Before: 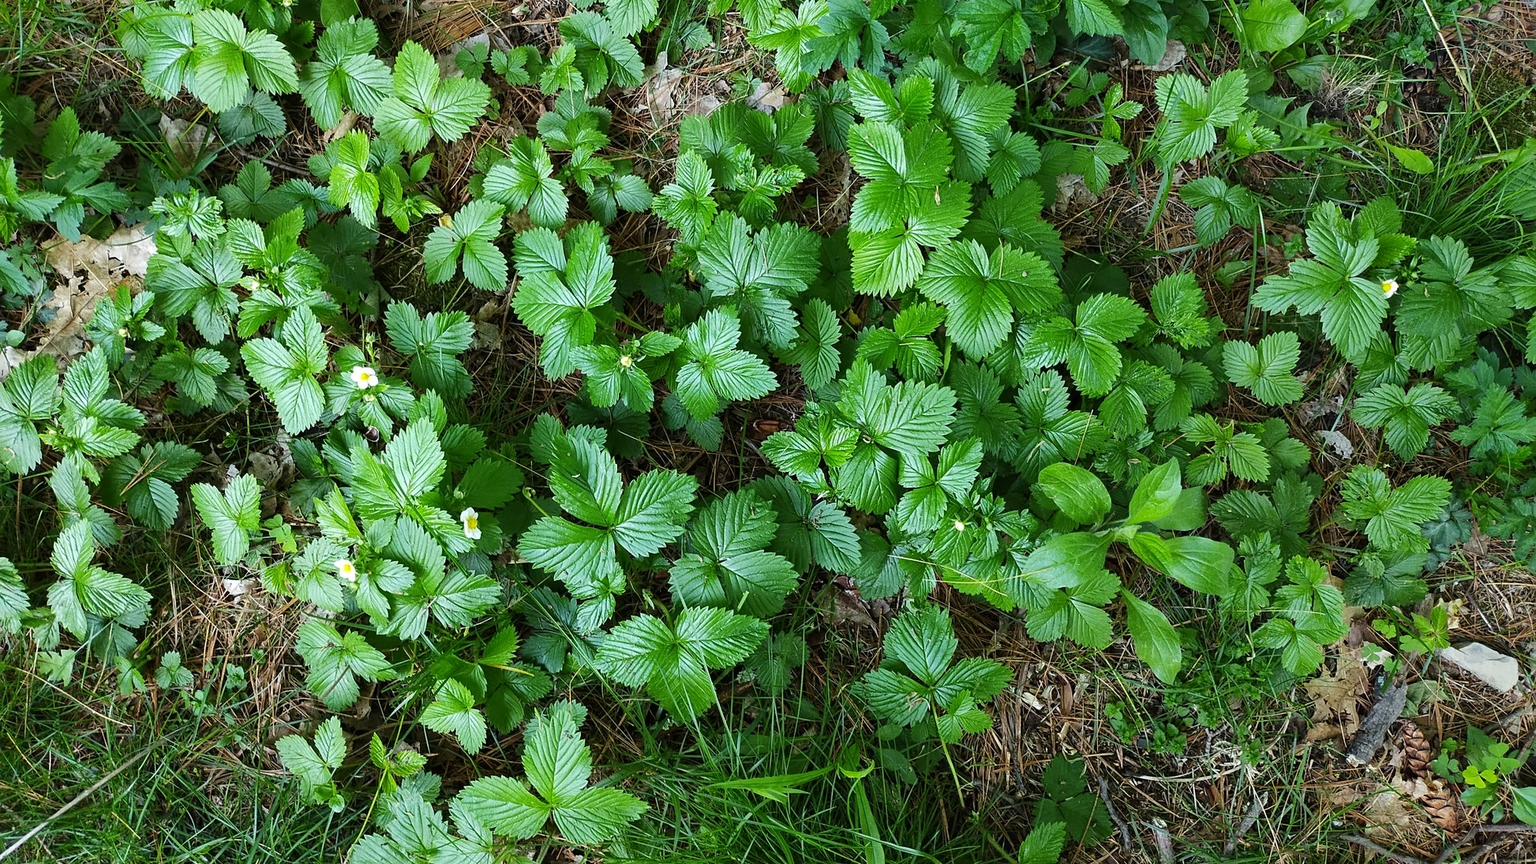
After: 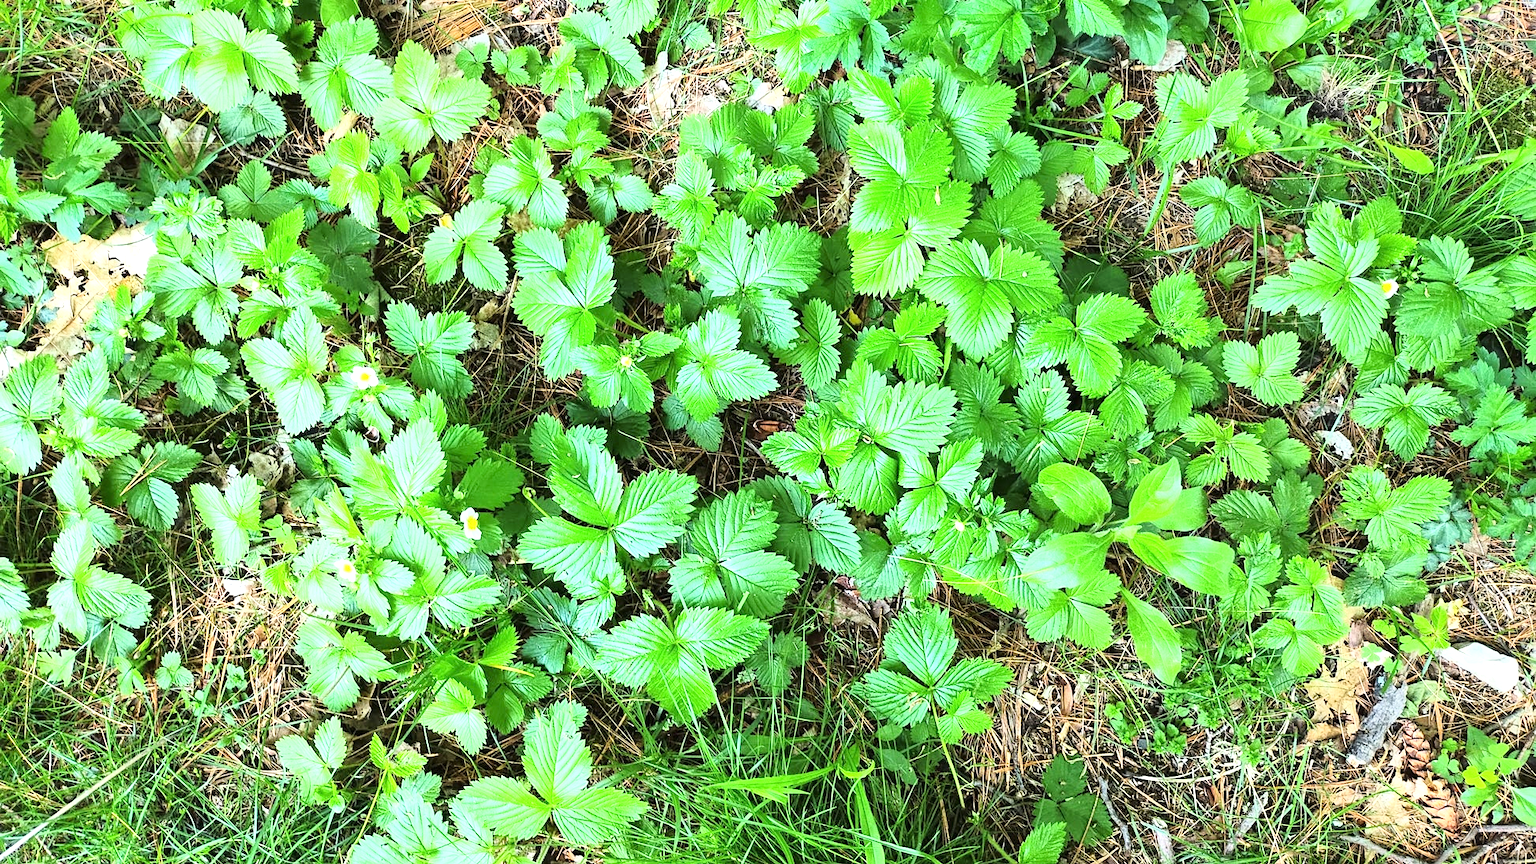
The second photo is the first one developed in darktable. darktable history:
exposure: black level correction 0, exposure 1.199 EV, compensate highlight preservation false
color calibration: illuminant same as pipeline (D50), adaptation none (bypass), x 0.331, y 0.333, temperature 5017.06 K
base curve: curves: ch0 [(0, 0) (0.028, 0.03) (0.121, 0.232) (0.46, 0.748) (0.859, 0.968) (1, 1)]
